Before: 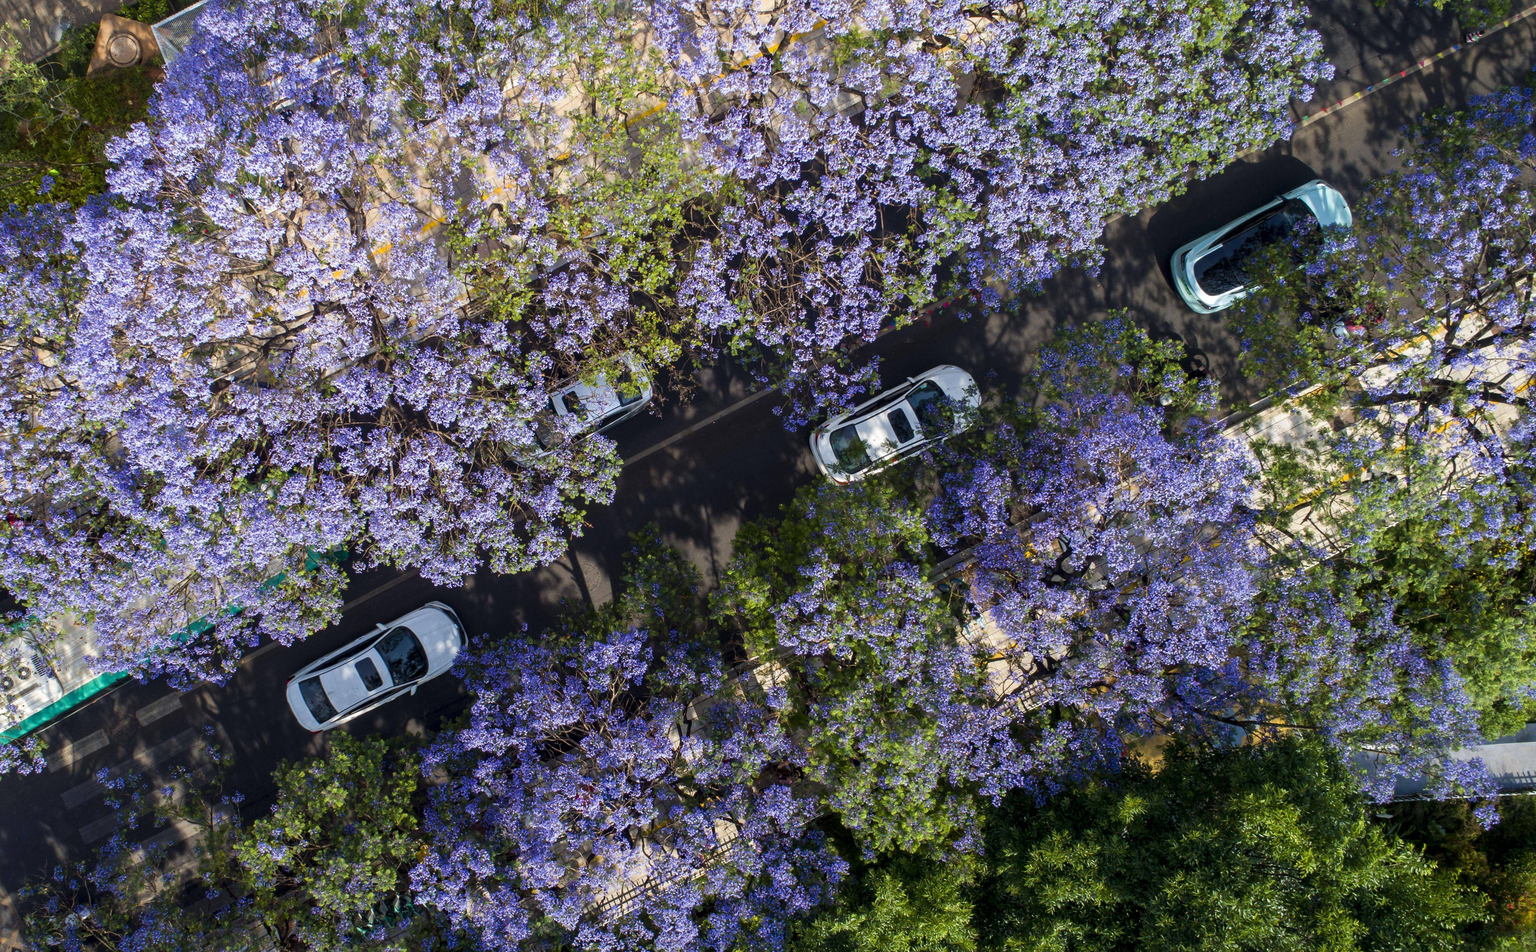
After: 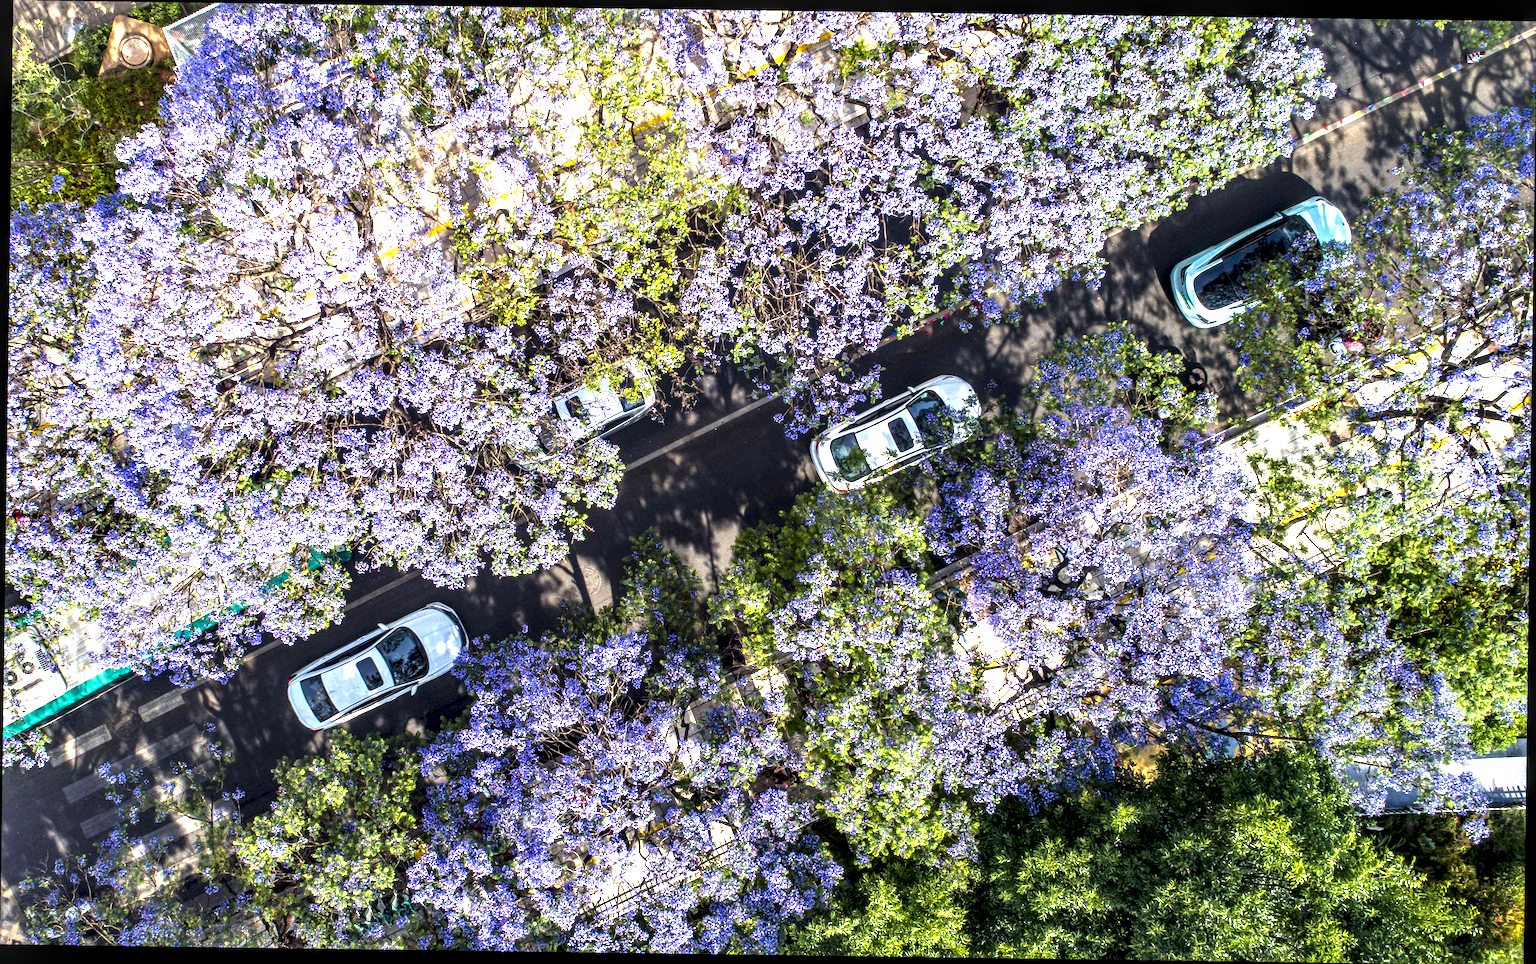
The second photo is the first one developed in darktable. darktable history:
color balance rgb: perceptual saturation grading › global saturation 10%, global vibrance 10%
local contrast: highlights 19%, detail 186%
exposure: black level correction -0.002, exposure 1.35 EV, compensate highlight preservation false
rotate and perspective: rotation 0.8°, automatic cropping off
